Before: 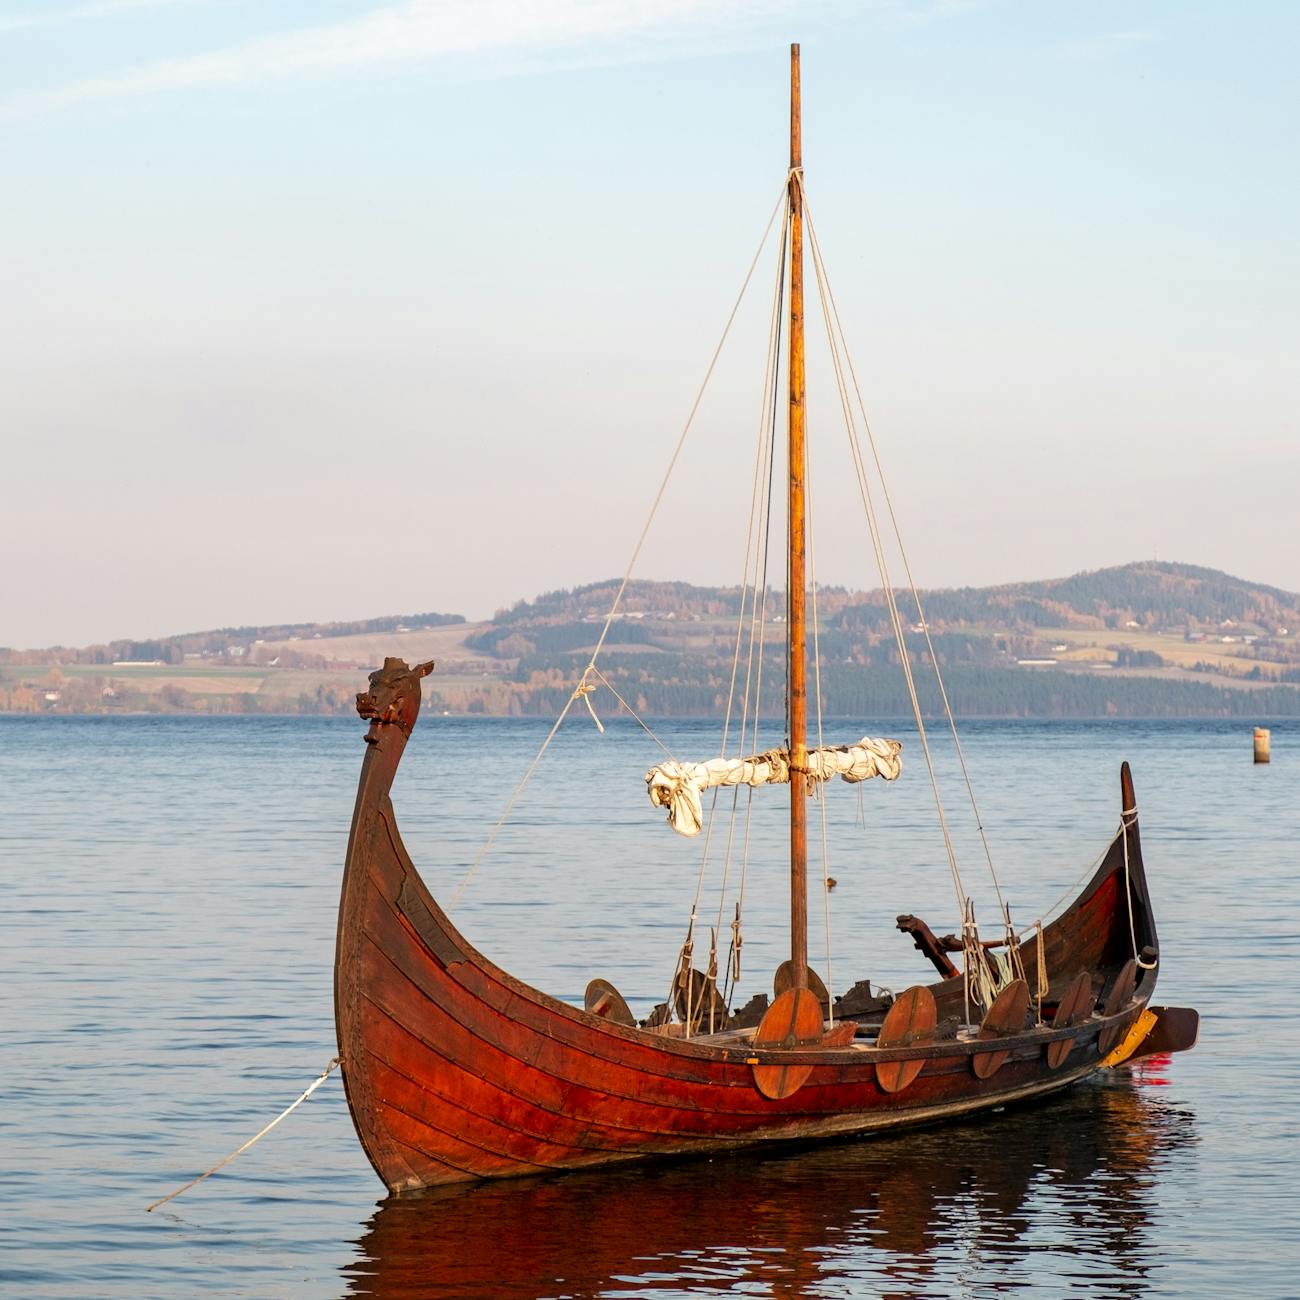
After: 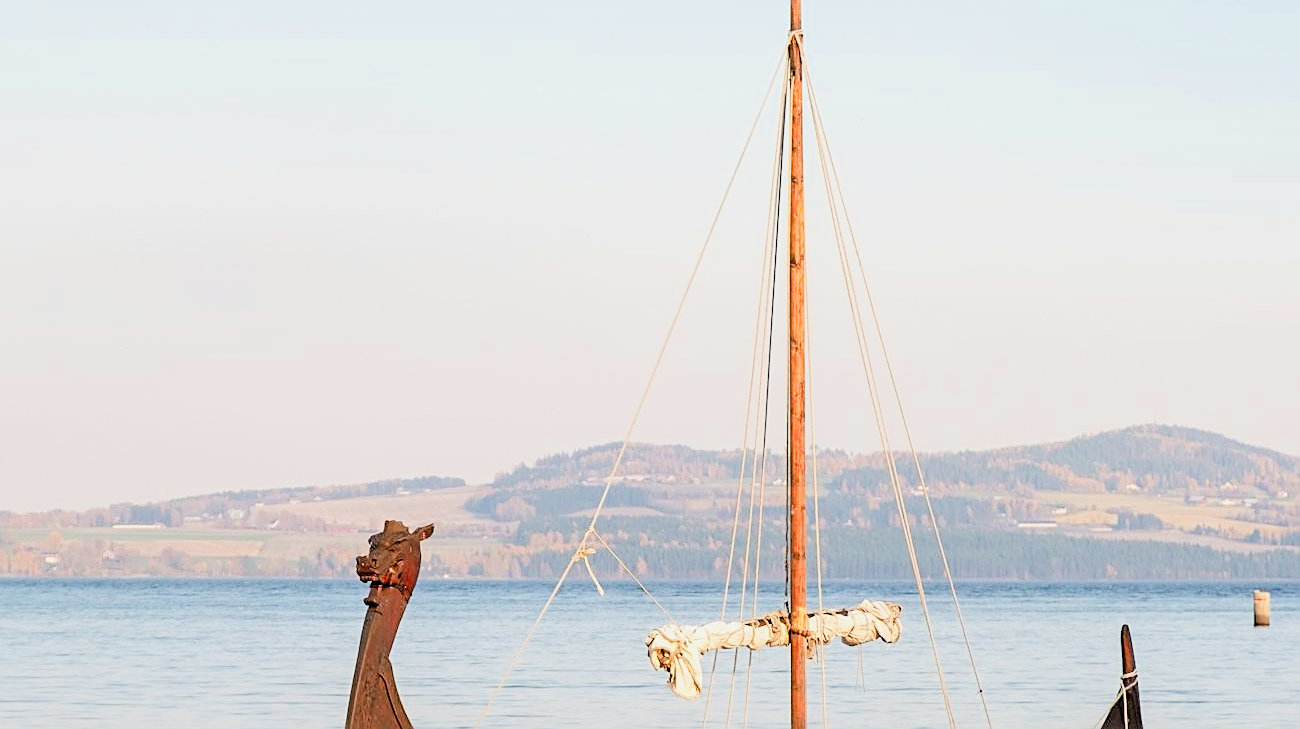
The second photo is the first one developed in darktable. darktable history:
sharpen: on, module defaults
filmic rgb: black relative exposure -4.38 EV, white relative exposure 4.56 EV, hardness 2.37, contrast 1.05
crop and rotate: top 10.605%, bottom 33.274%
exposure: black level correction 0, exposure 1.1 EV, compensate highlight preservation false
